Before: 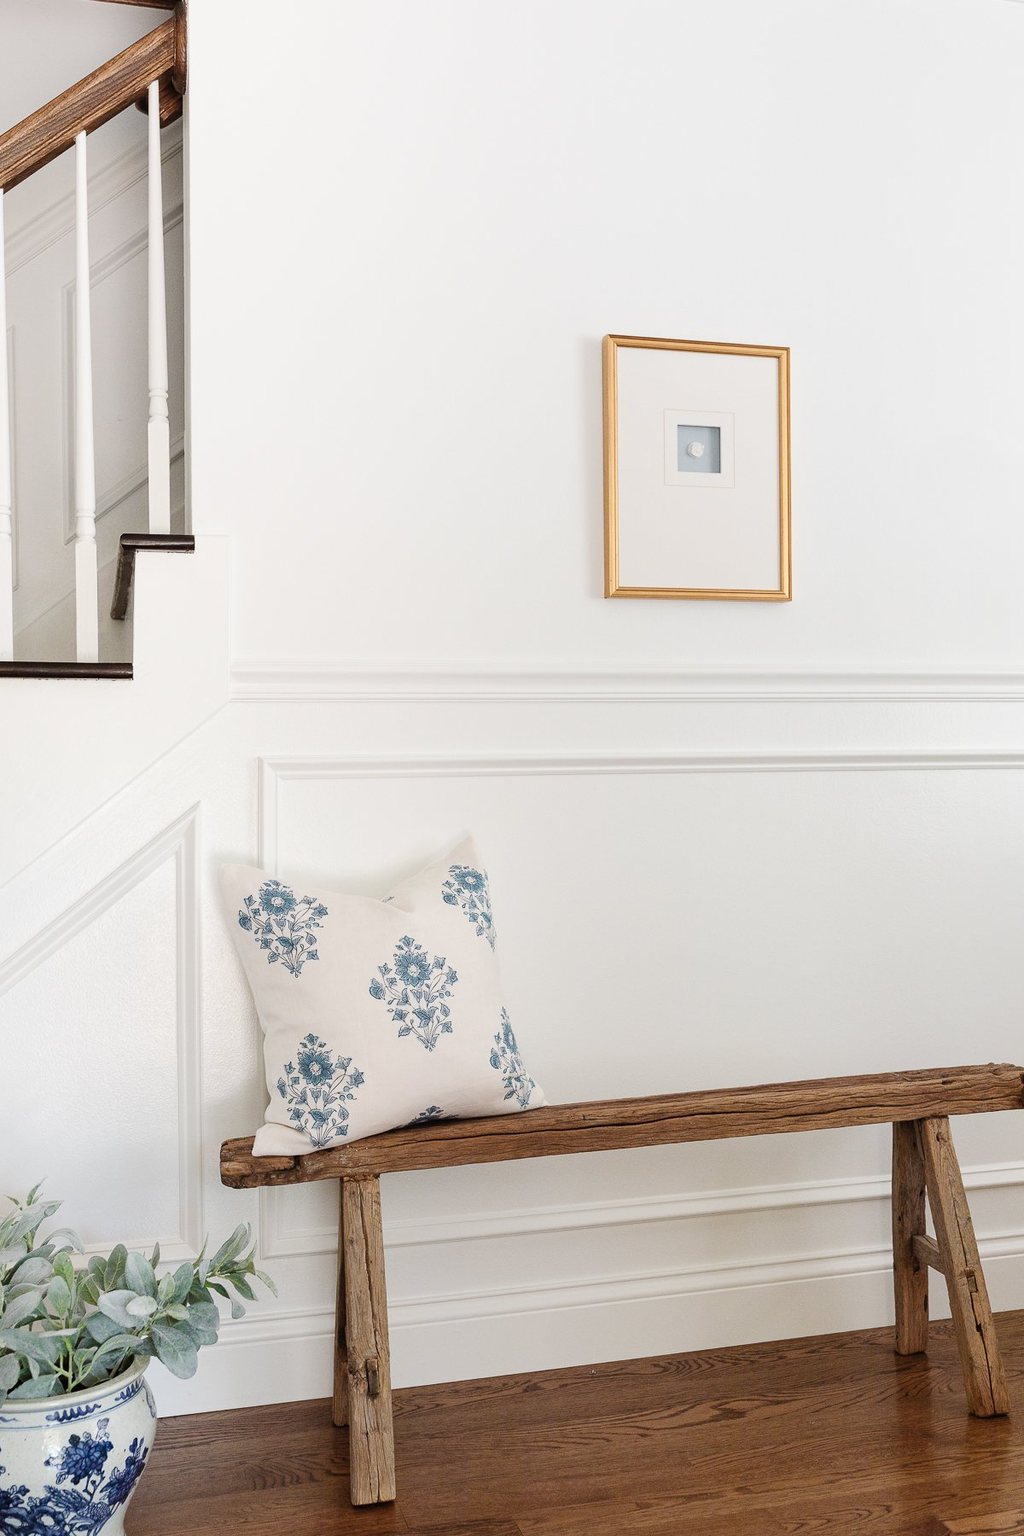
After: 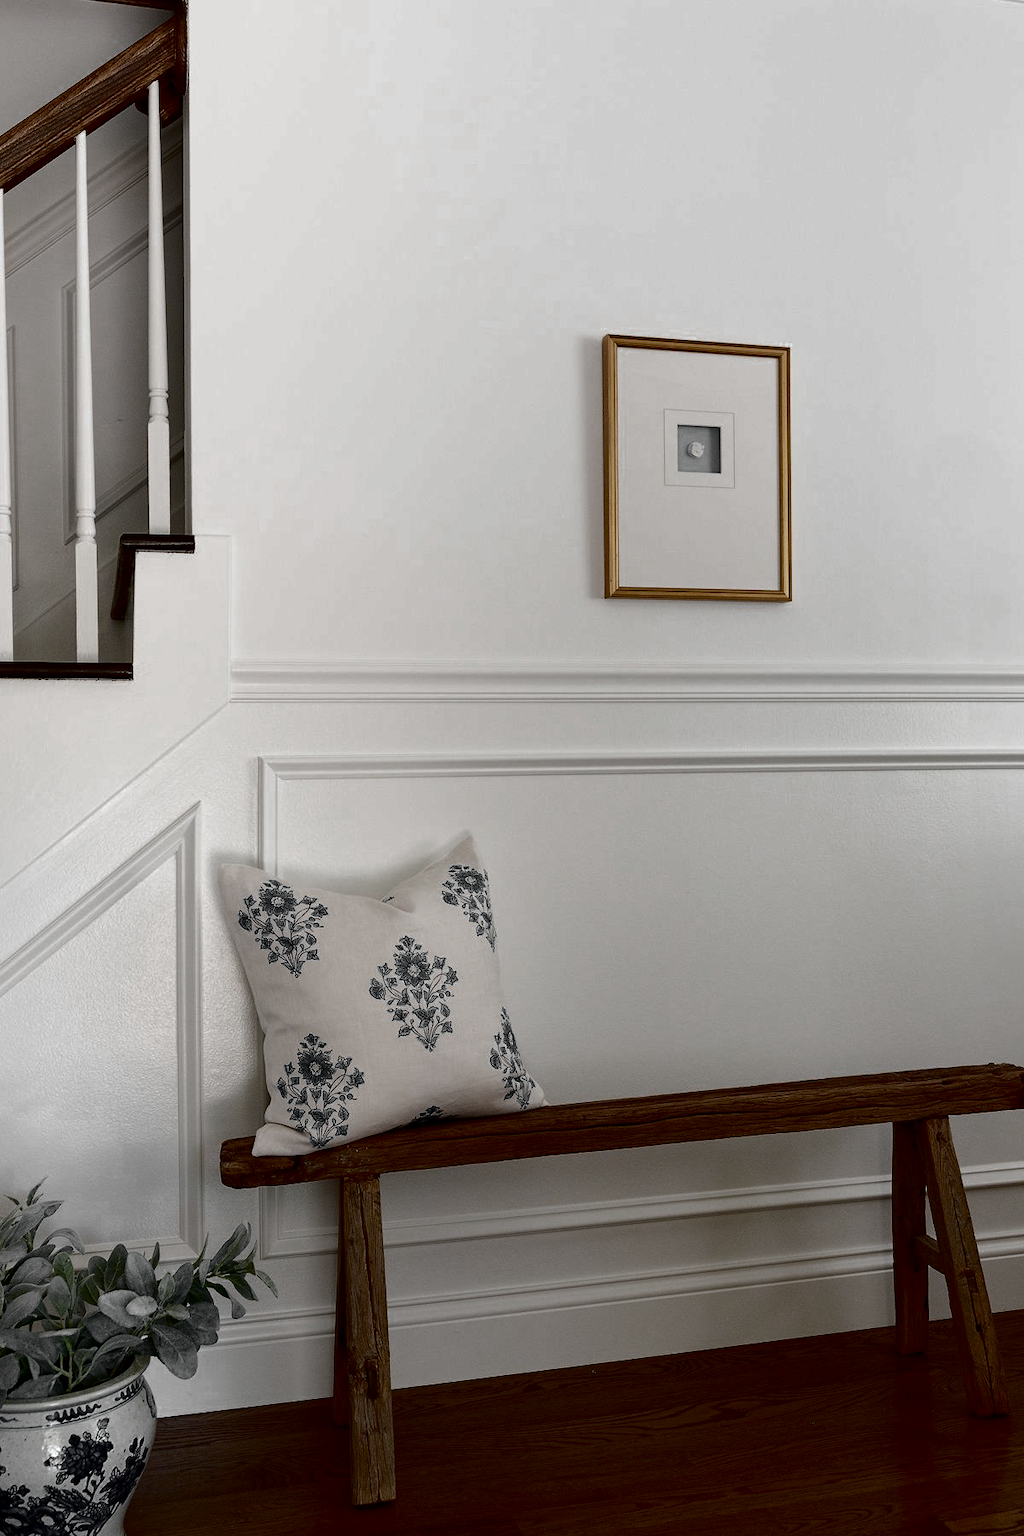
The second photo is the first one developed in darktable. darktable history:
color zones: curves: ch0 [(0, 0.613) (0.01, 0.613) (0.245, 0.448) (0.498, 0.529) (0.642, 0.665) (0.879, 0.777) (0.99, 0.613)]; ch1 [(0, 0.035) (0.121, 0.189) (0.259, 0.197) (0.415, 0.061) (0.589, 0.022) (0.732, 0.022) (0.857, 0.026) (0.991, 0.053)]
contrast brightness saturation: brightness -1, saturation 1
